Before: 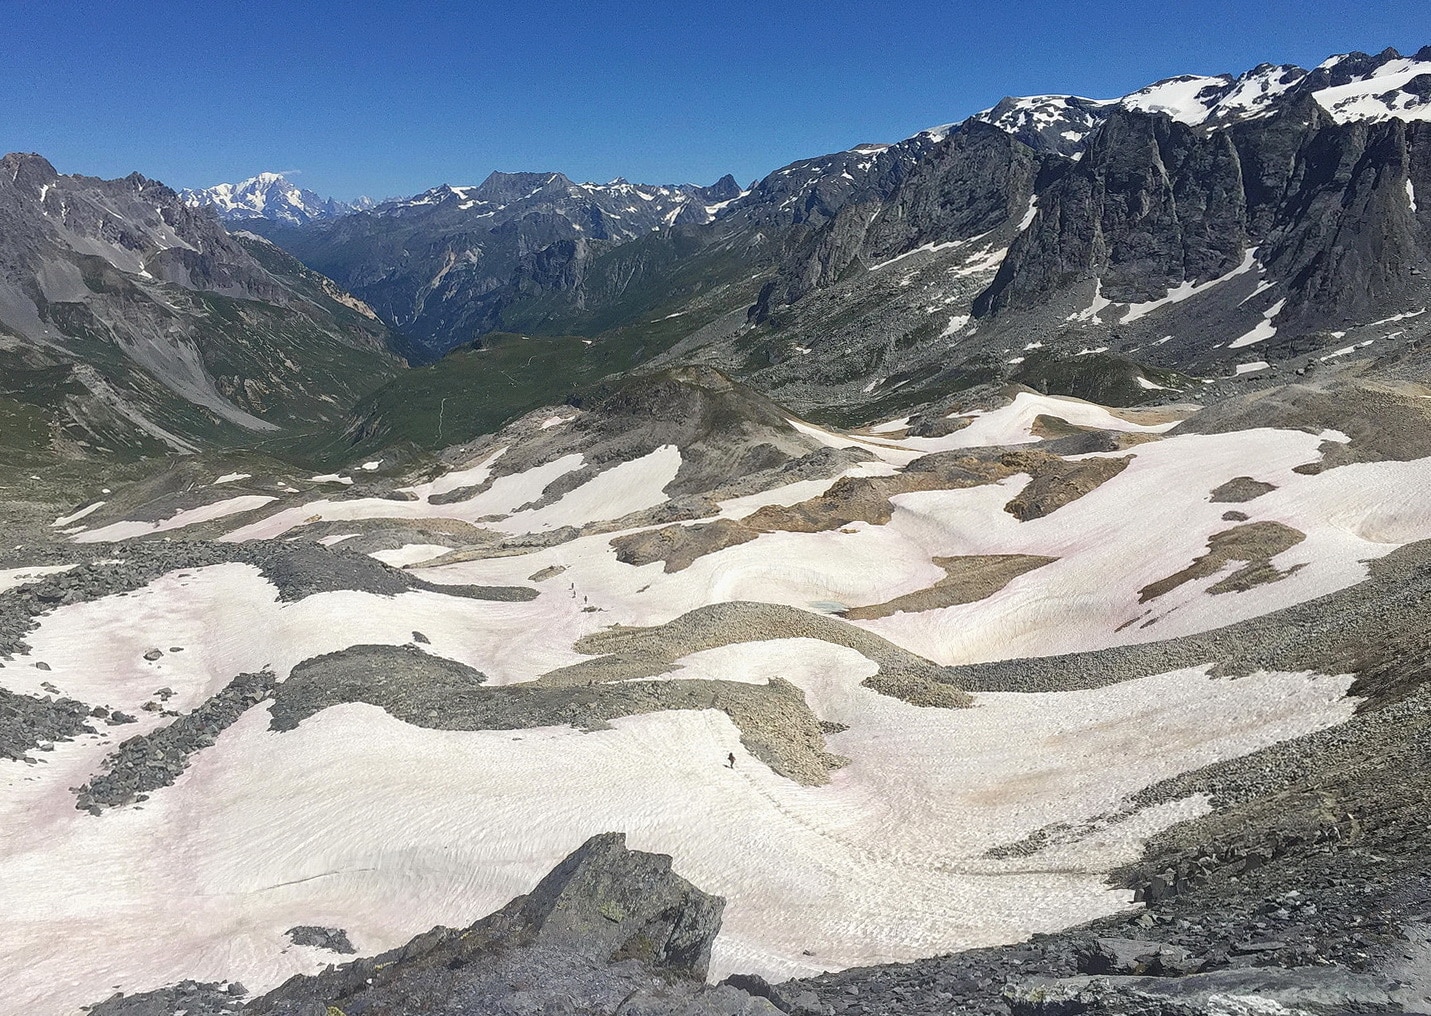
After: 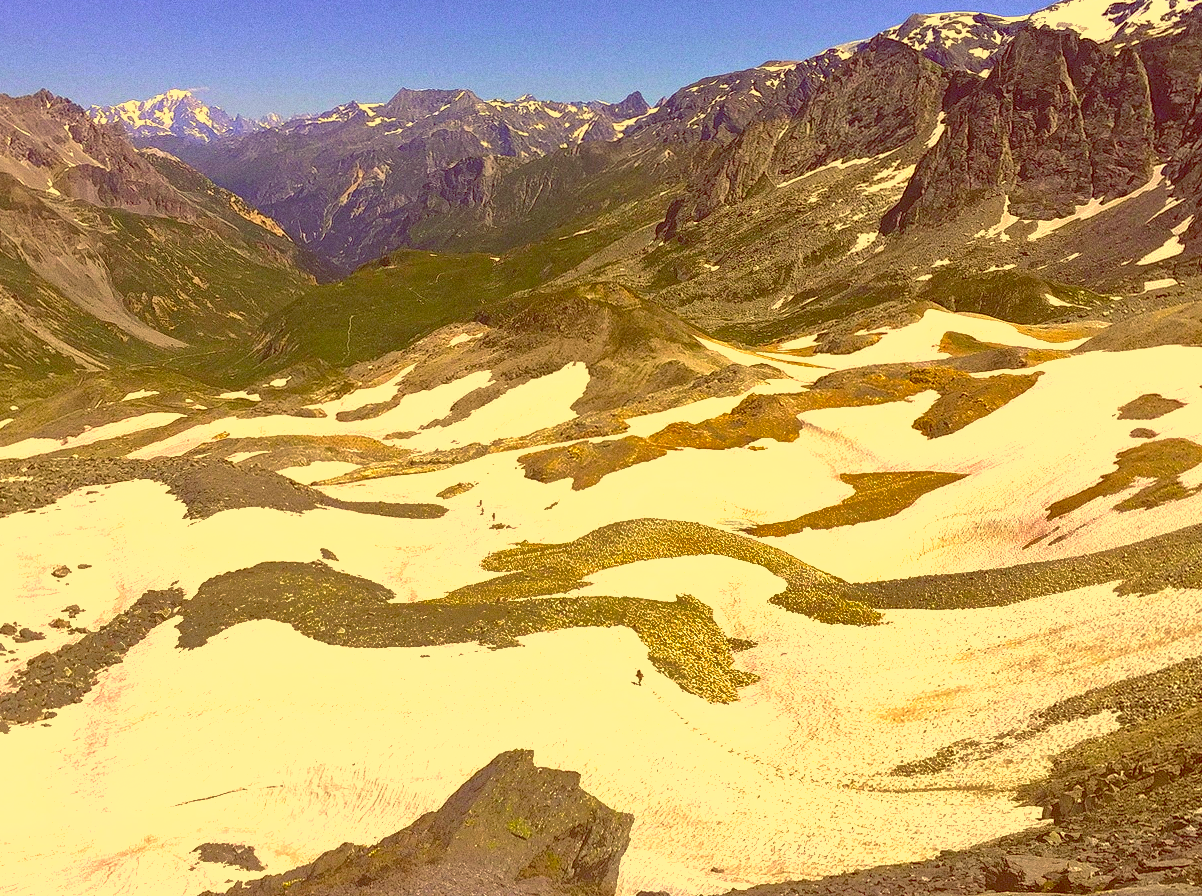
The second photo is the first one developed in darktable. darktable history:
exposure: black level correction 0, exposure 0.7 EV, compensate exposure bias true, compensate highlight preservation false
shadows and highlights: shadows 40, highlights -60
crop: left 6.446%, top 8.188%, right 9.538%, bottom 3.548%
grain: coarseness 0.09 ISO
color balance: lift [1, 1.015, 1.004, 0.985], gamma [1, 0.958, 0.971, 1.042], gain [1, 0.956, 0.977, 1.044]
color correction: highlights a* 10.44, highlights b* 30.04, shadows a* 2.73, shadows b* 17.51, saturation 1.72
